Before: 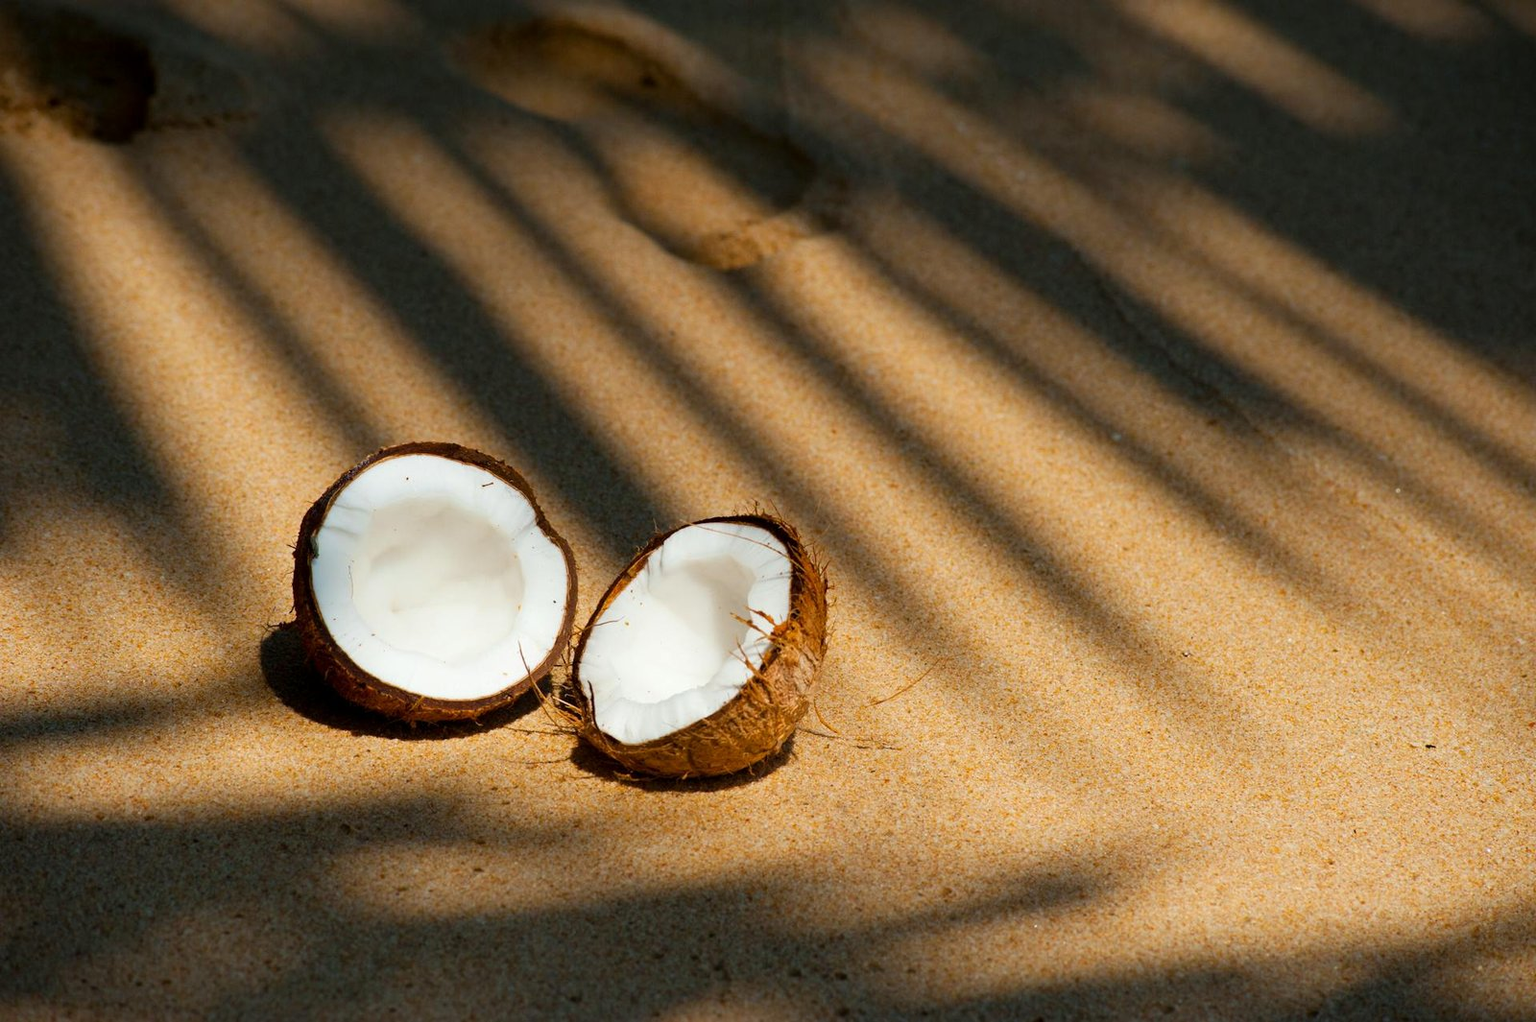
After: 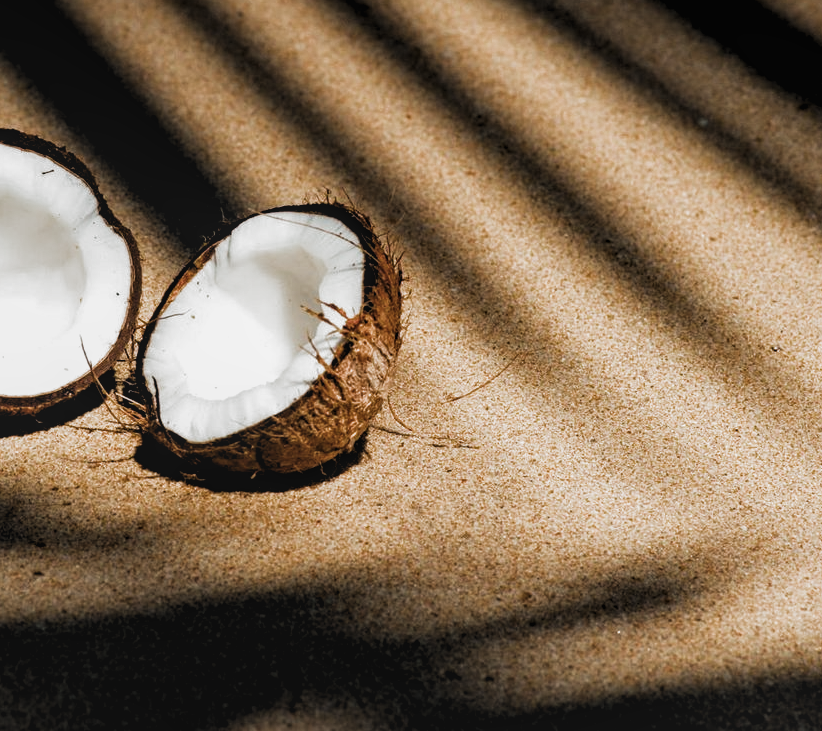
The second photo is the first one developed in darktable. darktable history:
crop and rotate: left 28.761%, top 31.346%, right 19.813%
filmic rgb: black relative exposure -8.21 EV, white relative exposure 2.2 EV, target white luminance 99.935%, hardness 7.18, latitude 75.11%, contrast 1.324, highlights saturation mix -2.04%, shadows ↔ highlights balance 30.7%, color science v5 (2021), contrast in shadows safe, contrast in highlights safe
local contrast: detail 109%
levels: levels [0.116, 0.574, 1]
